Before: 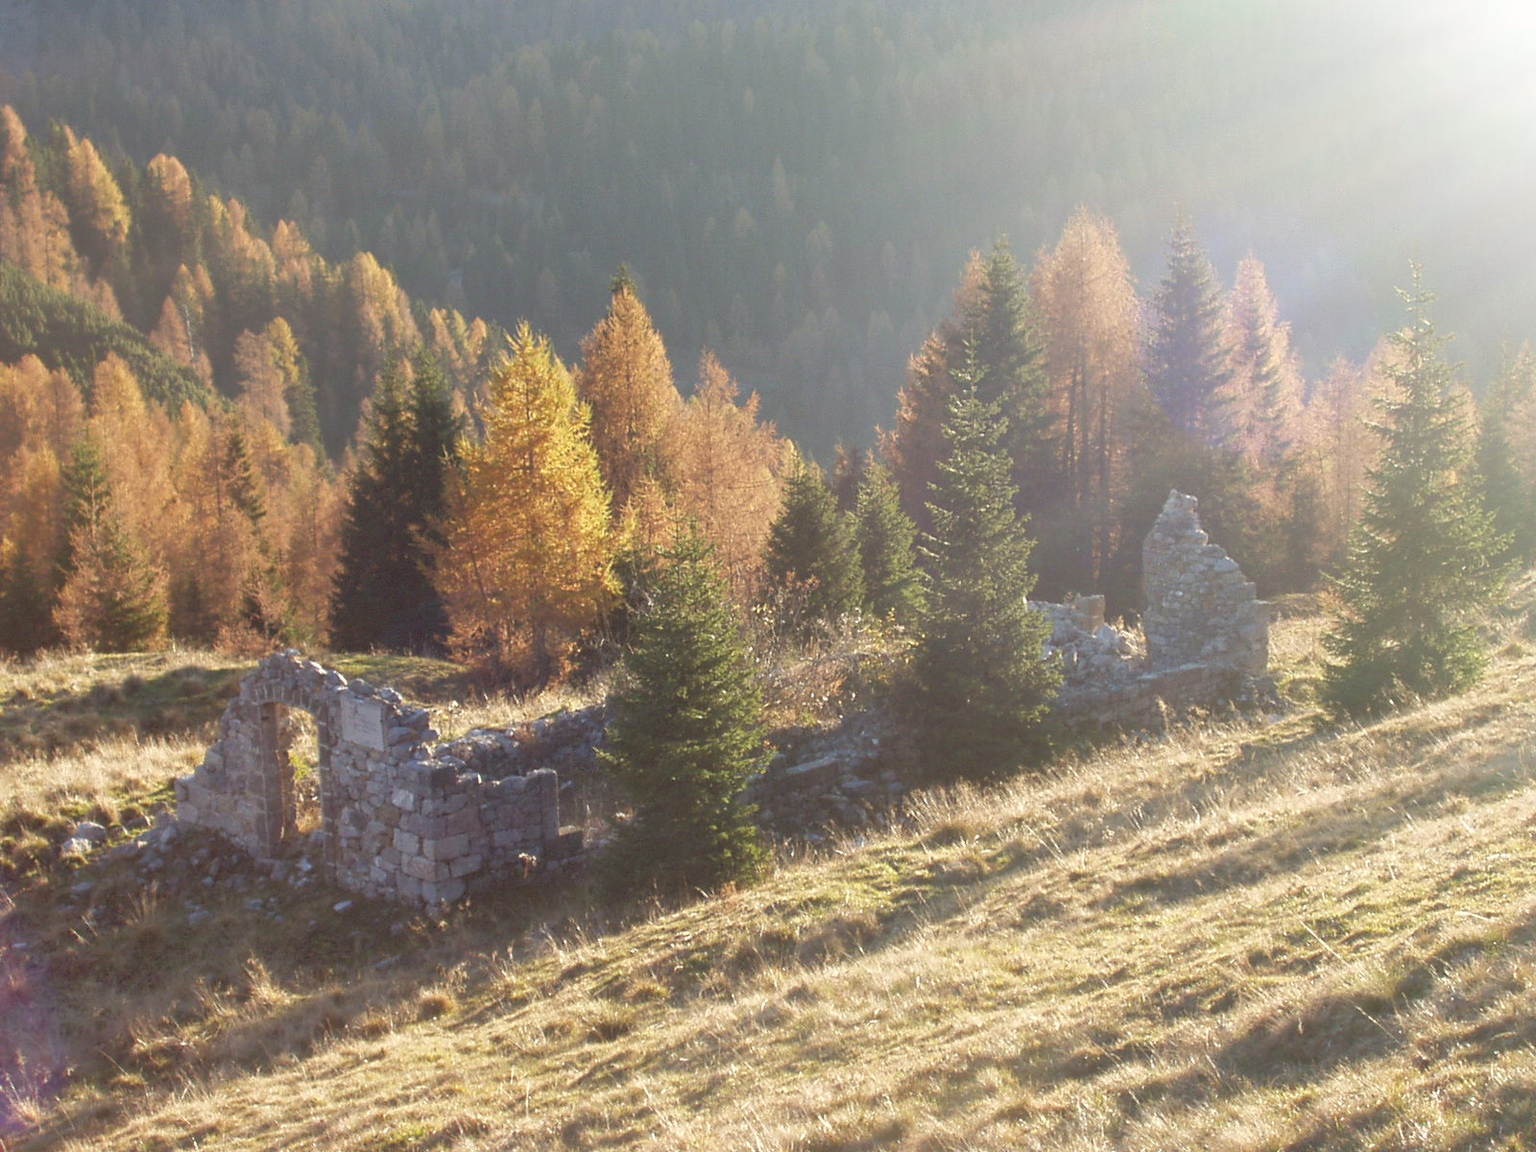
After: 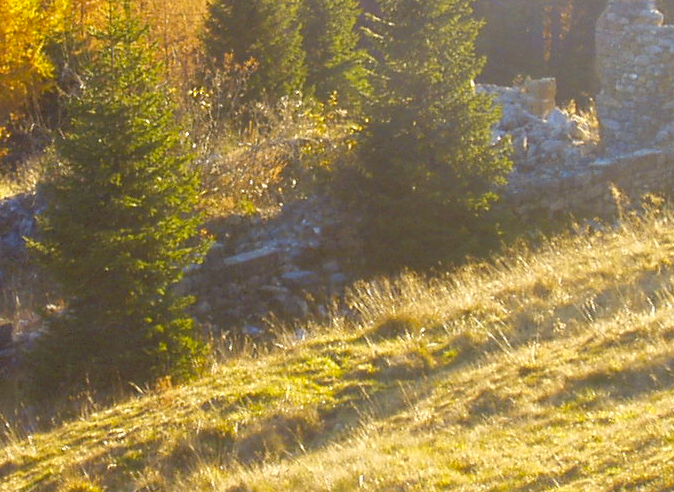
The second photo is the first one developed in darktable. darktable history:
crop: left 37.221%, top 45.169%, right 20.63%, bottom 13.777%
color contrast: green-magenta contrast 1.12, blue-yellow contrast 1.95, unbound 0
